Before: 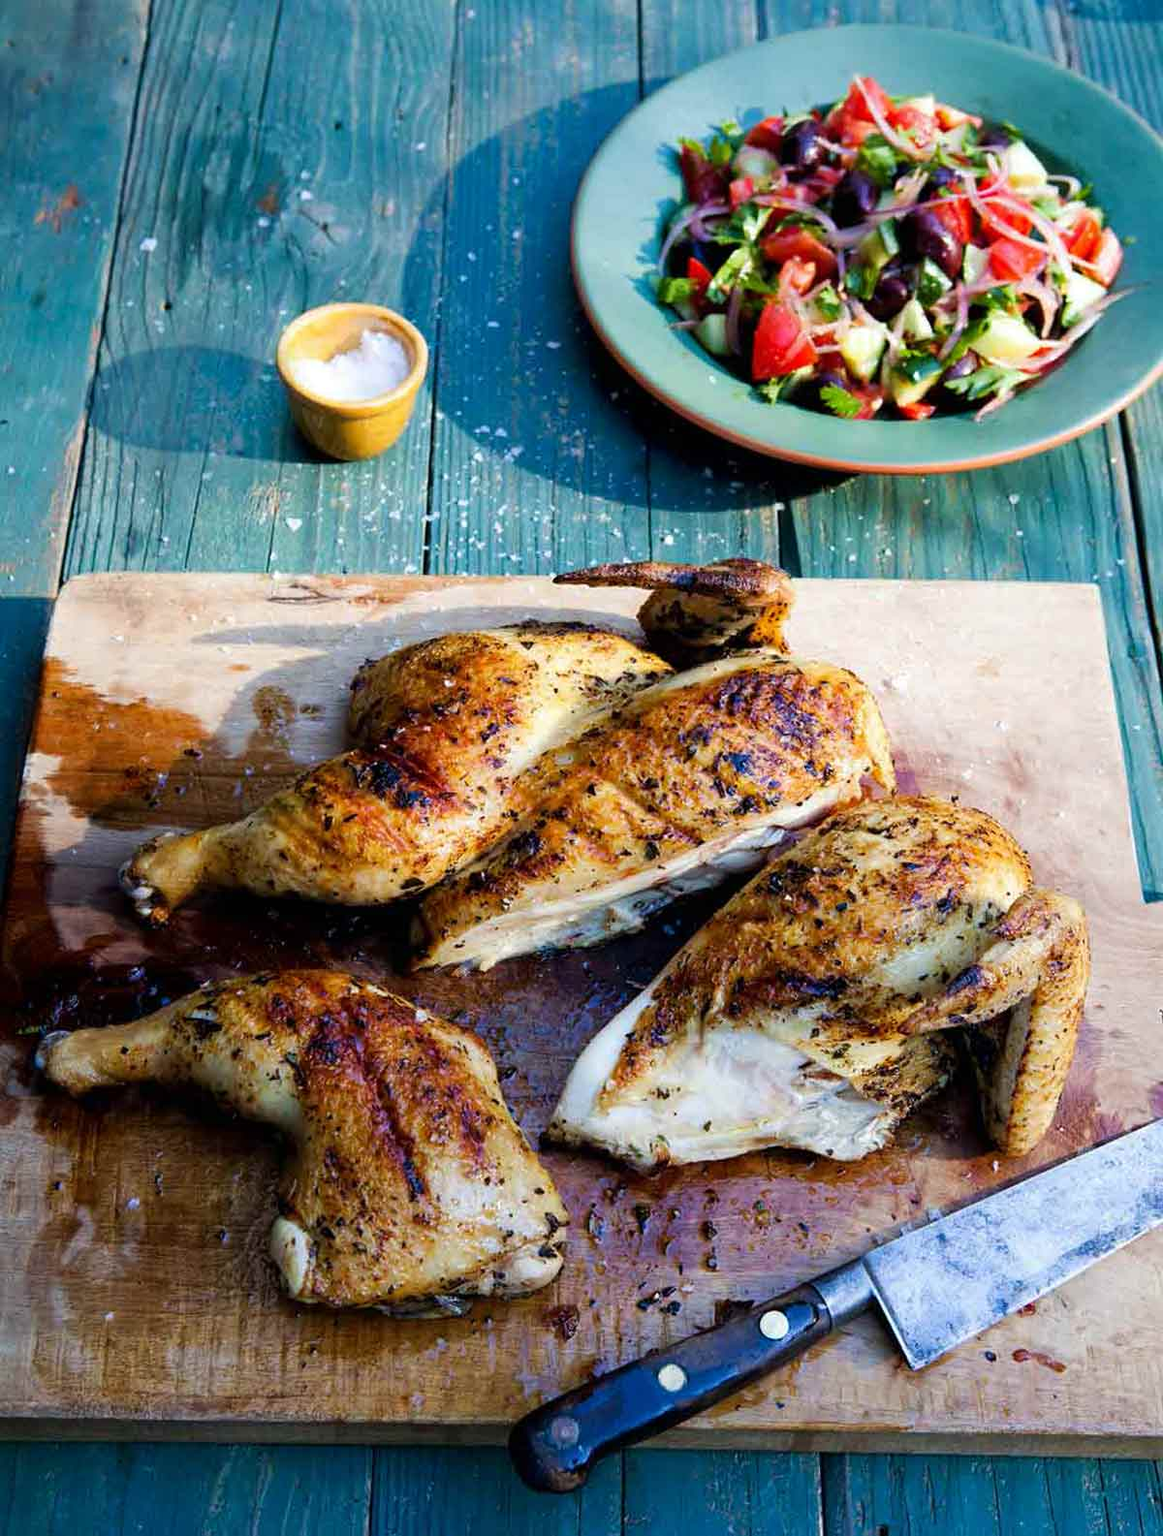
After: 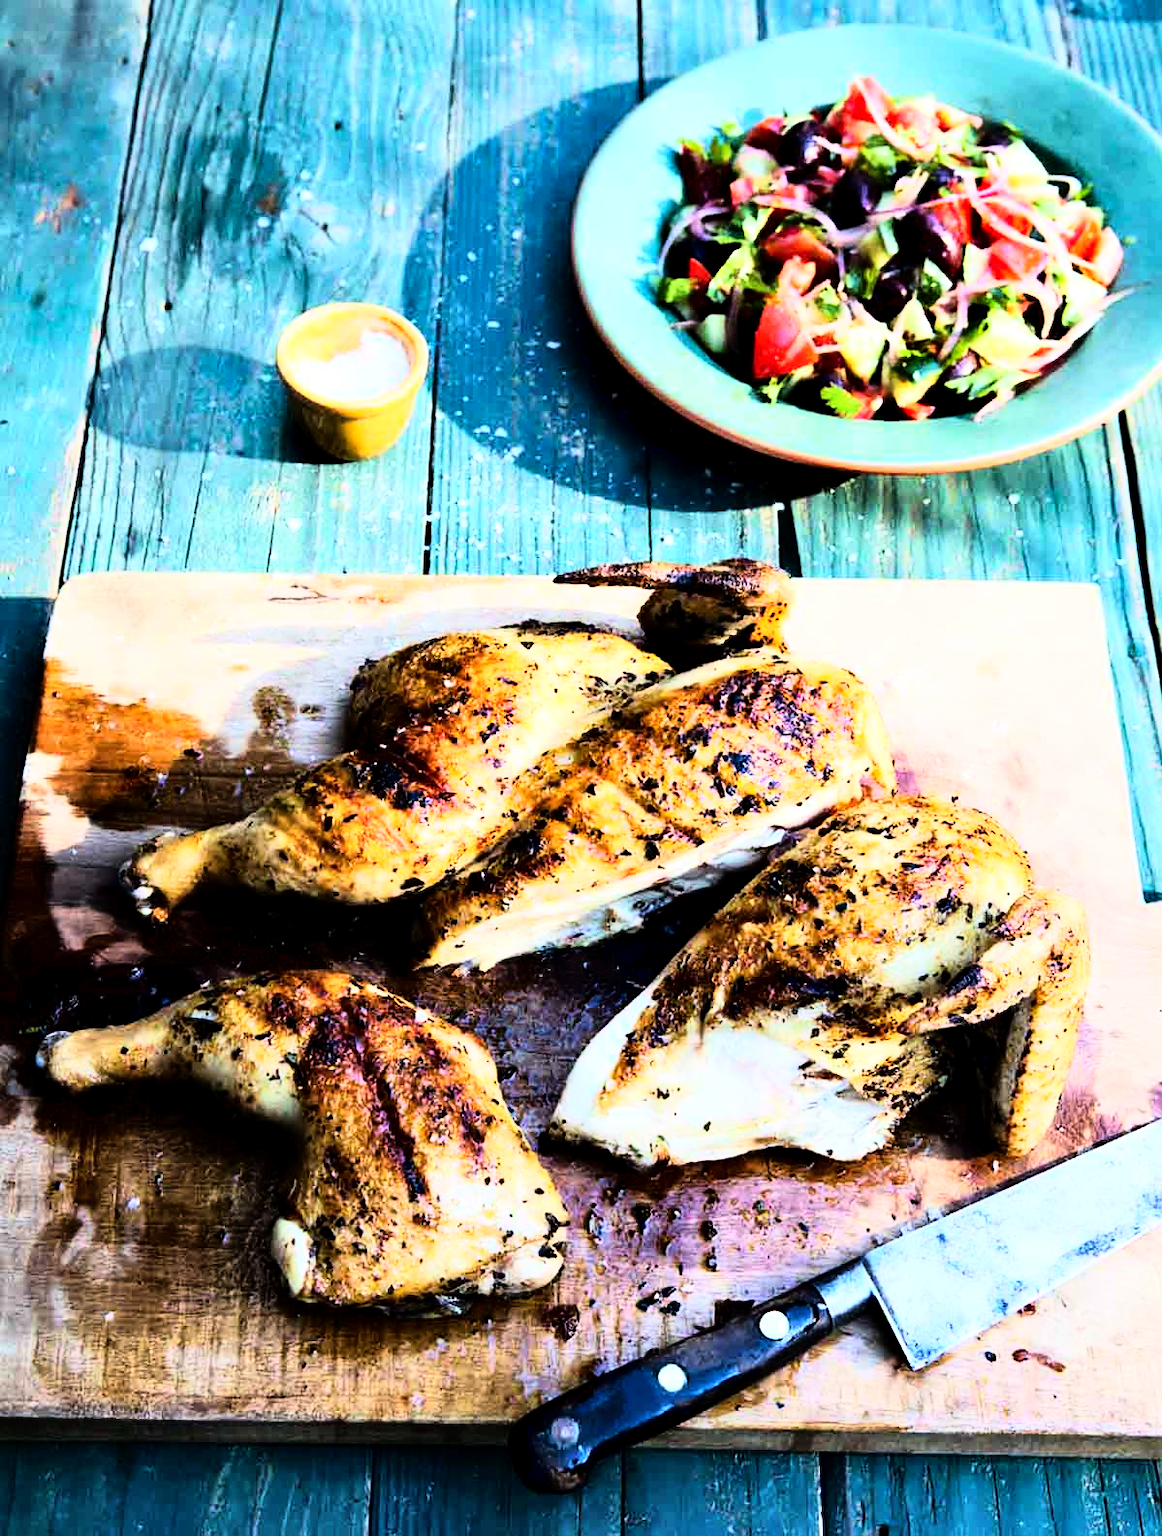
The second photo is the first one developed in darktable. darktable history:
rgb curve: curves: ch0 [(0, 0) (0.21, 0.15) (0.24, 0.21) (0.5, 0.75) (0.75, 0.96) (0.89, 0.99) (1, 1)]; ch1 [(0, 0.02) (0.21, 0.13) (0.25, 0.2) (0.5, 0.67) (0.75, 0.9) (0.89, 0.97) (1, 1)]; ch2 [(0, 0.02) (0.21, 0.13) (0.25, 0.2) (0.5, 0.67) (0.75, 0.9) (0.89, 0.97) (1, 1)], compensate middle gray true
contrast equalizer: y [[0.514, 0.573, 0.581, 0.508, 0.5, 0.5], [0.5 ×6], [0.5 ×6], [0 ×6], [0 ×6]], mix 0.79
